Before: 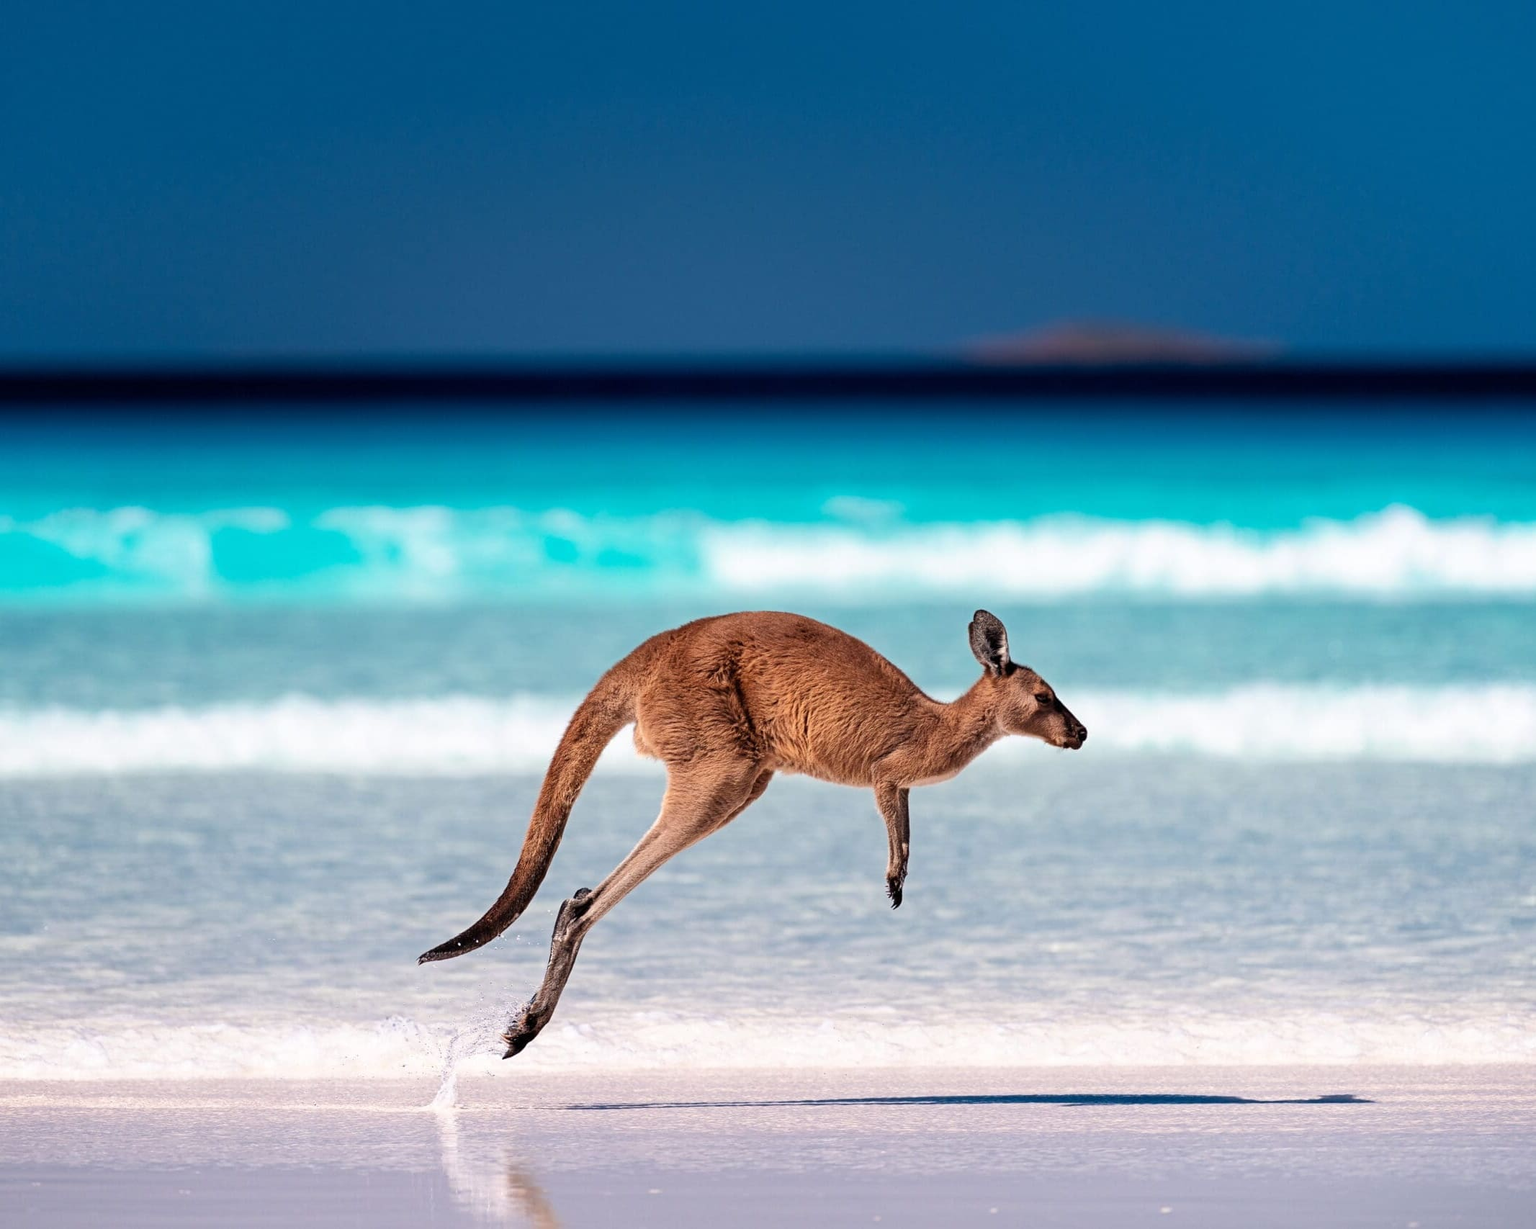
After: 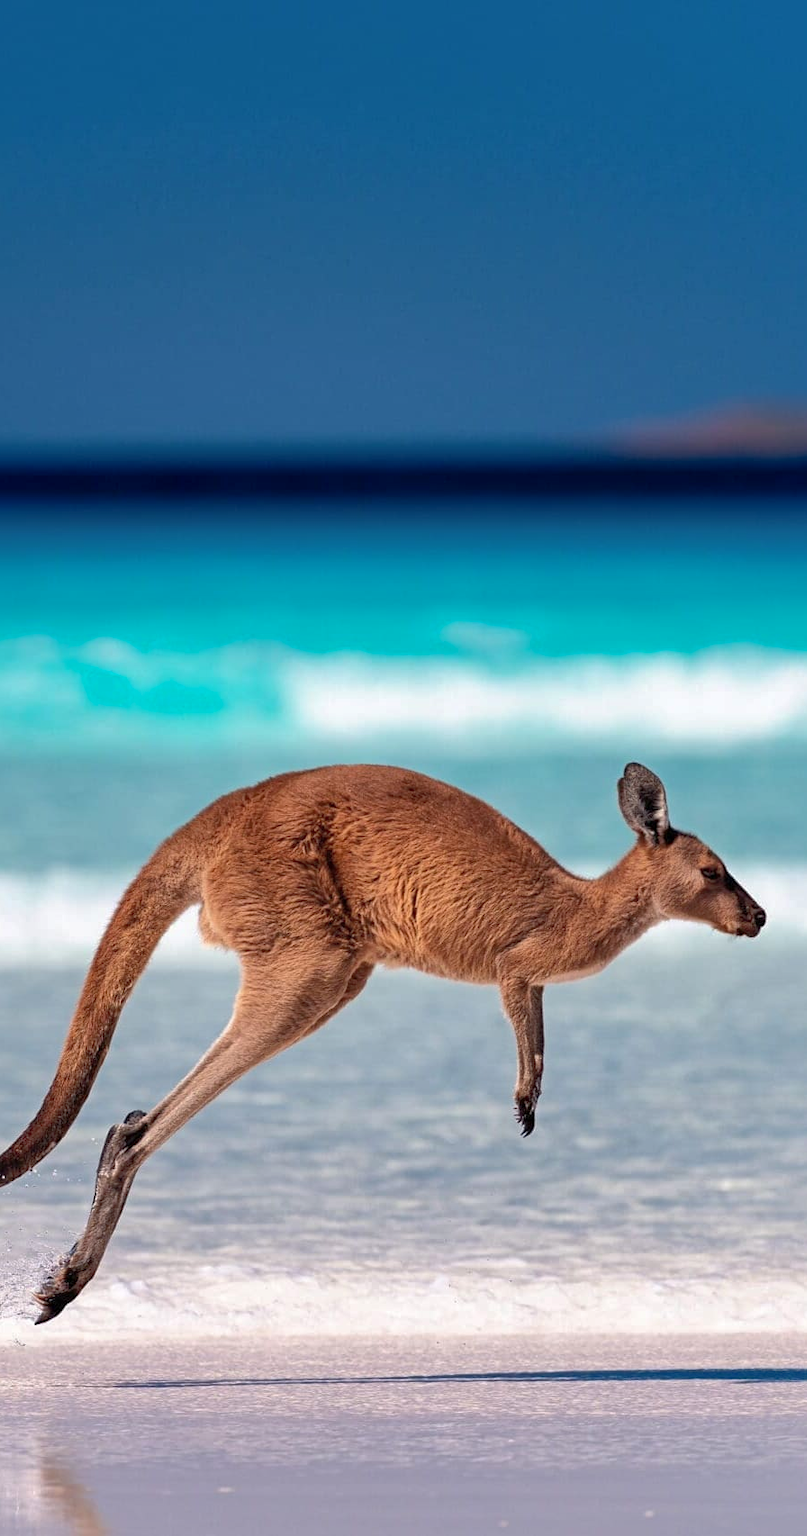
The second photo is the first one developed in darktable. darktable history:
shadows and highlights: on, module defaults
crop: left 30.913%, right 26.994%
